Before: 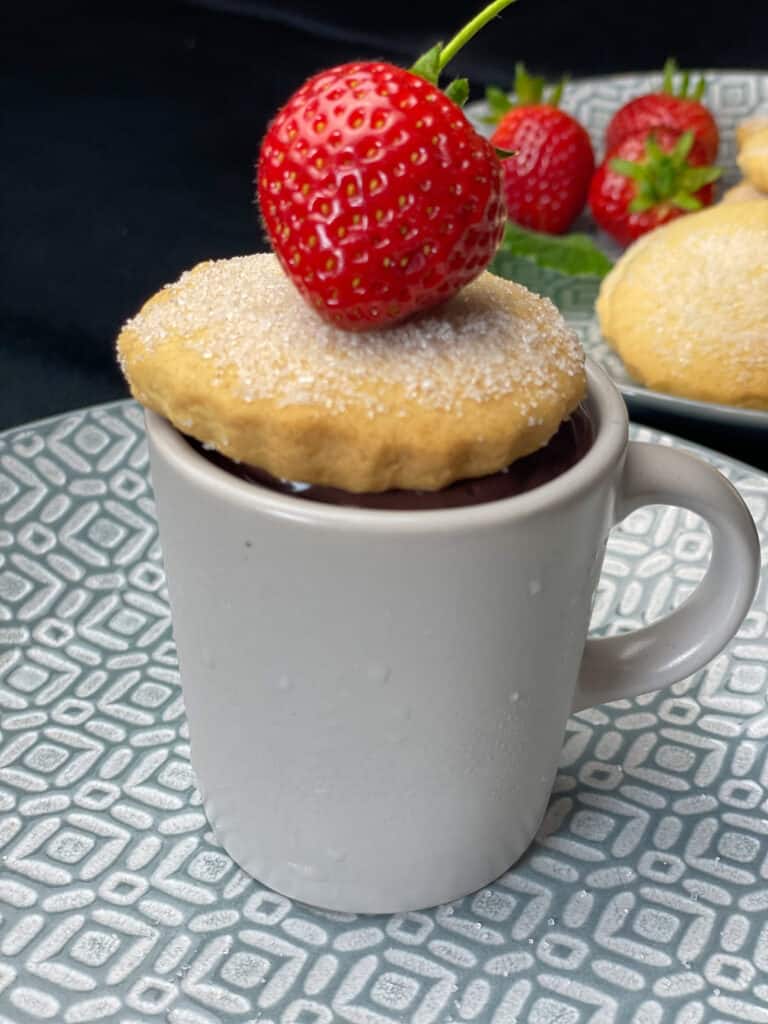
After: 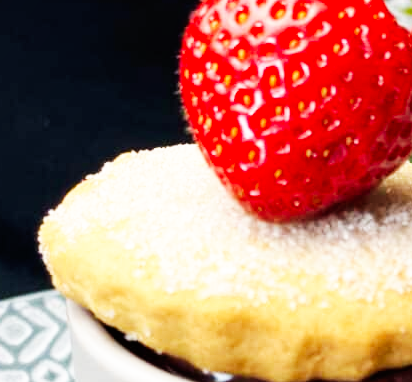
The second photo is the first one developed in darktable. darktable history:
crop: left 10.214%, top 10.725%, right 36.045%, bottom 51.947%
base curve: curves: ch0 [(0, 0) (0.007, 0.004) (0.027, 0.03) (0.046, 0.07) (0.207, 0.54) (0.442, 0.872) (0.673, 0.972) (1, 1)], preserve colors none
shadows and highlights: radius 126.74, shadows 30.33, highlights -30.92, low approximation 0.01, soften with gaussian
